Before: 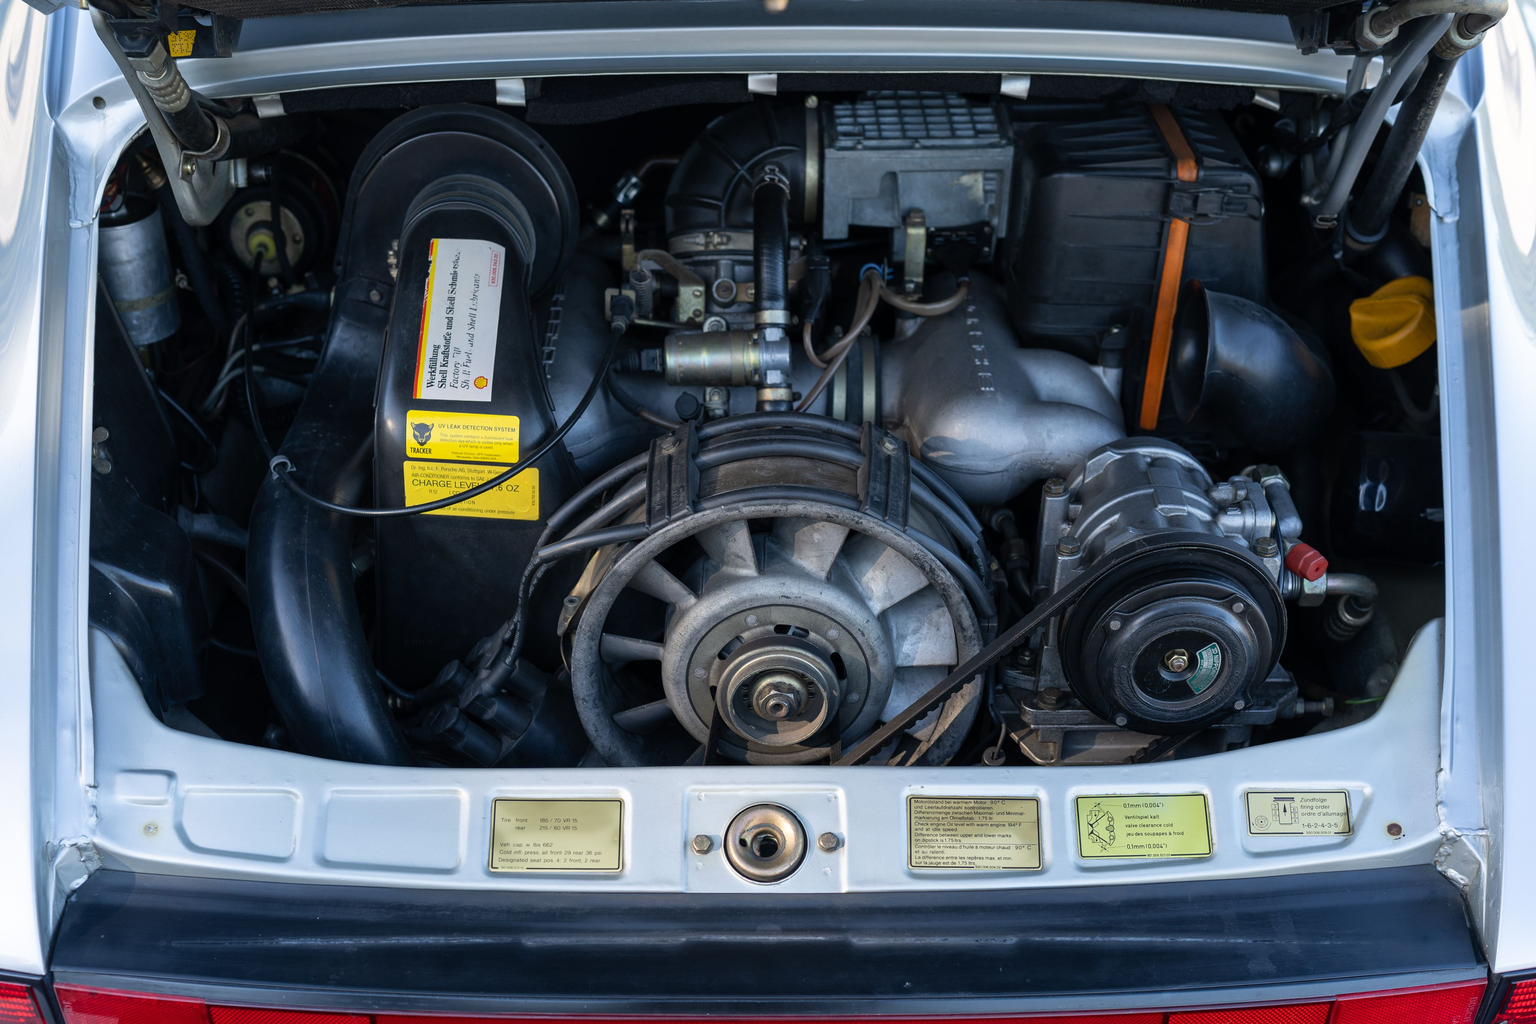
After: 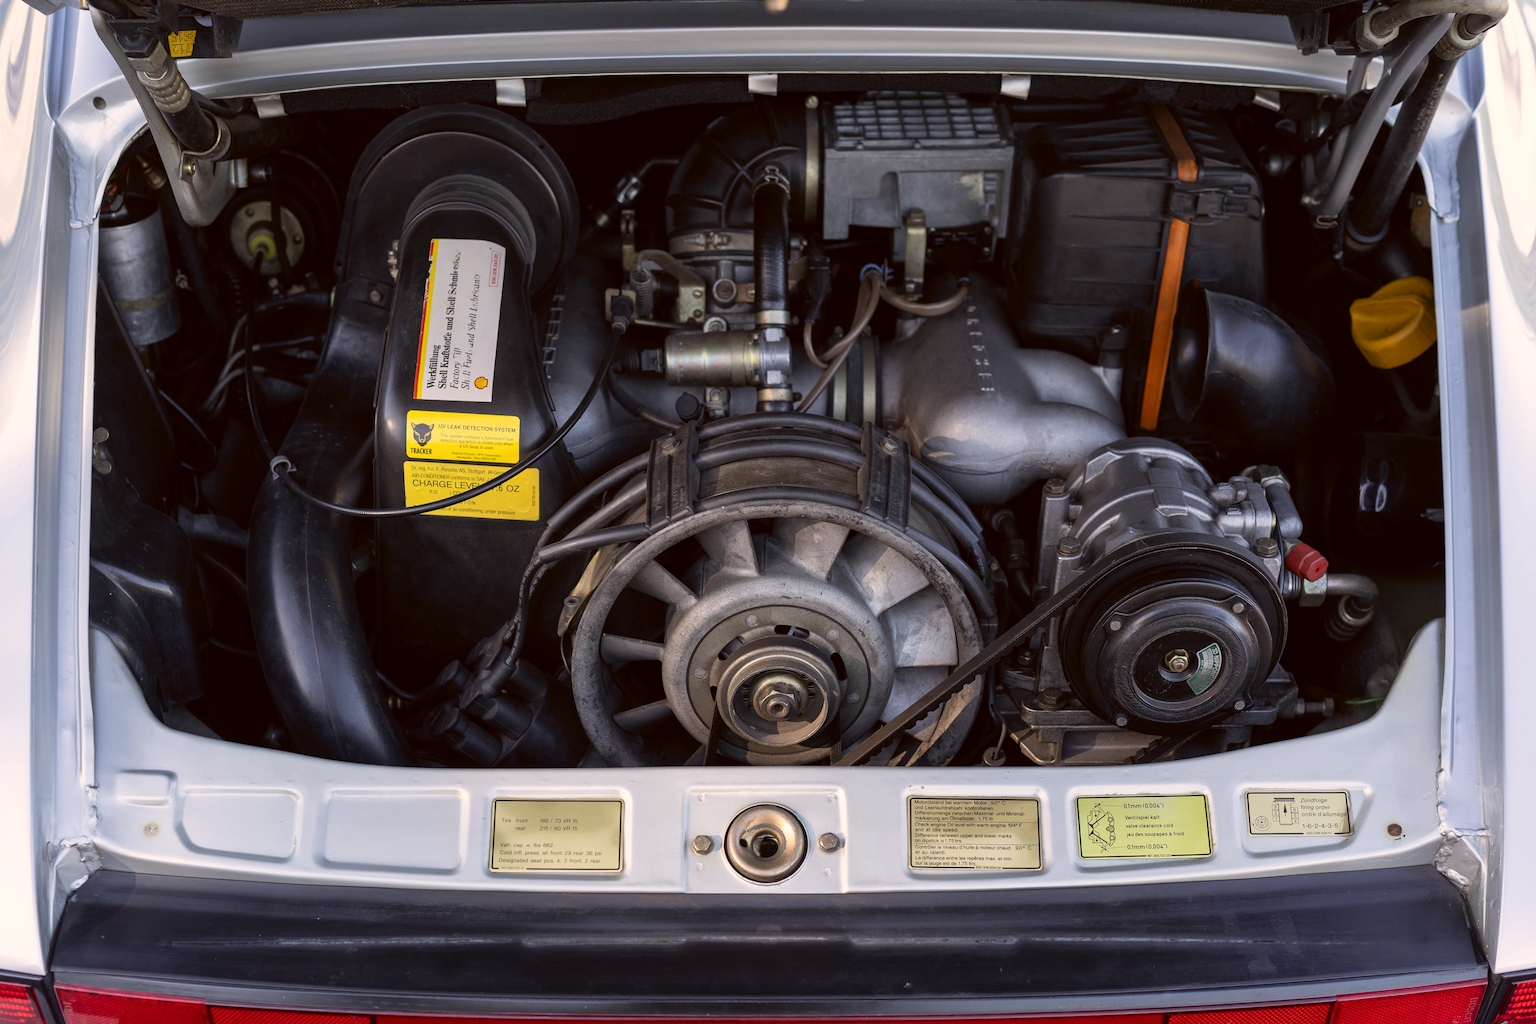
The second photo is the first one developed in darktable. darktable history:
color correction: highlights a* 6.24, highlights b* 7.77, shadows a* 5.64, shadows b* 7.27, saturation 0.915
